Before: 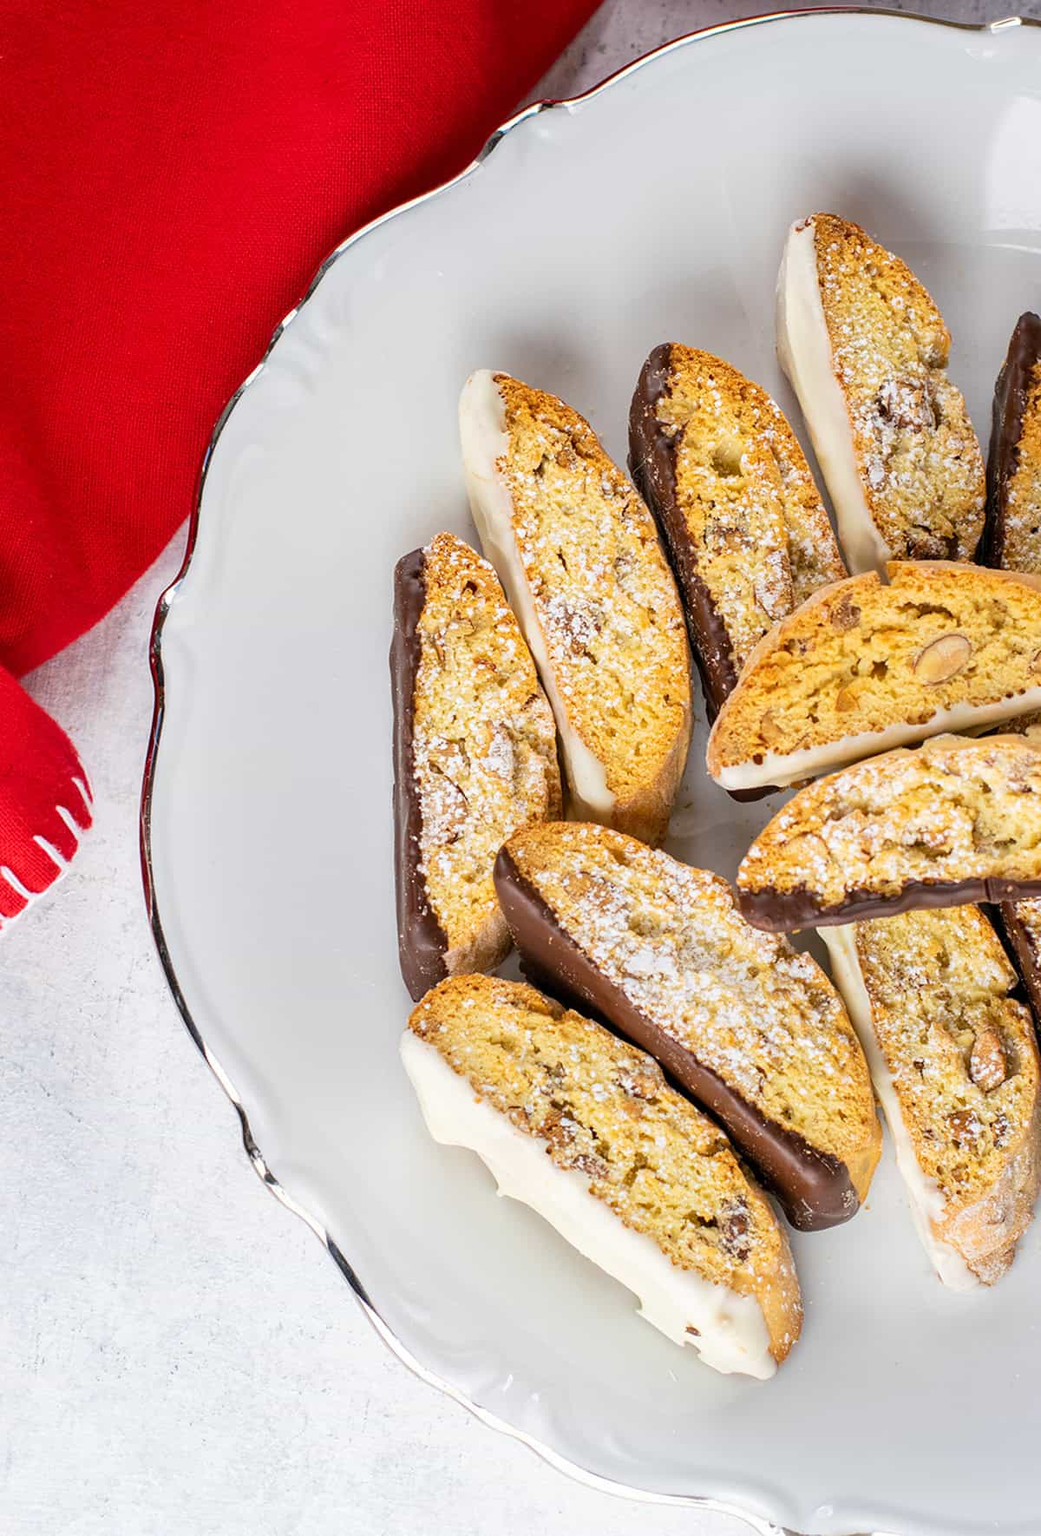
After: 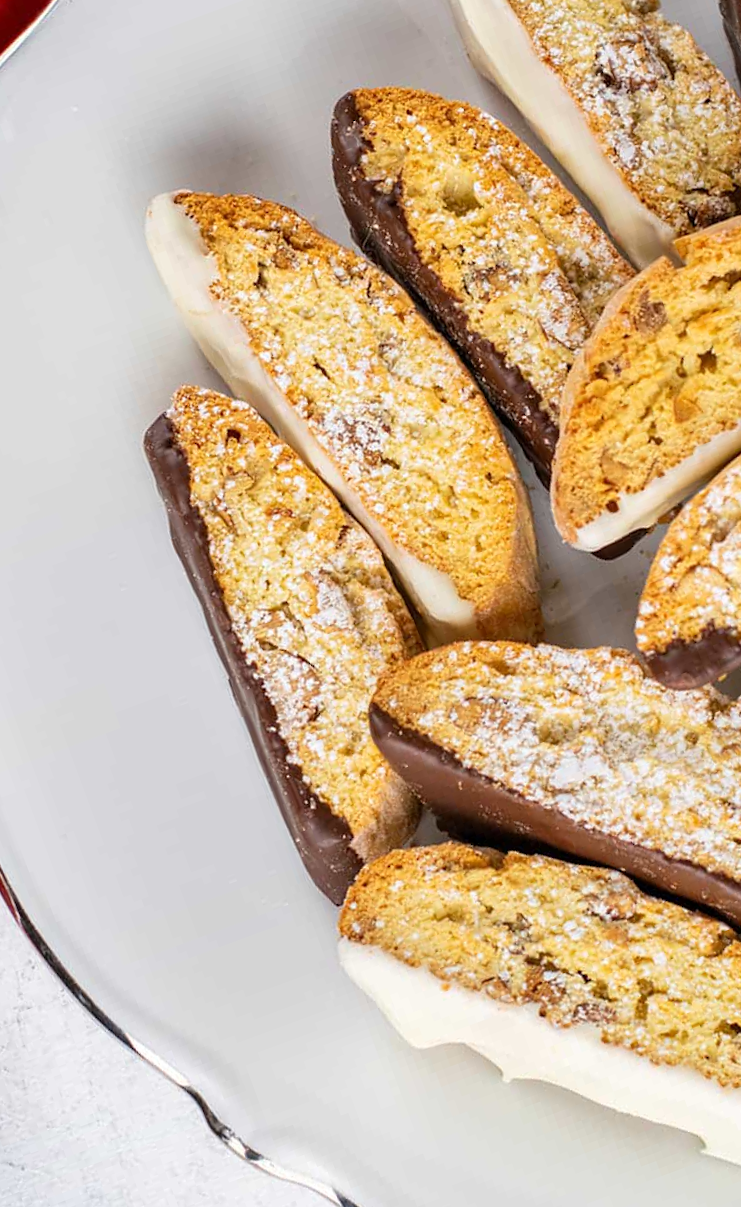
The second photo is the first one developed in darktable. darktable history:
crop and rotate: angle 20.29°, left 6.737%, right 3.716%, bottom 1.149%
